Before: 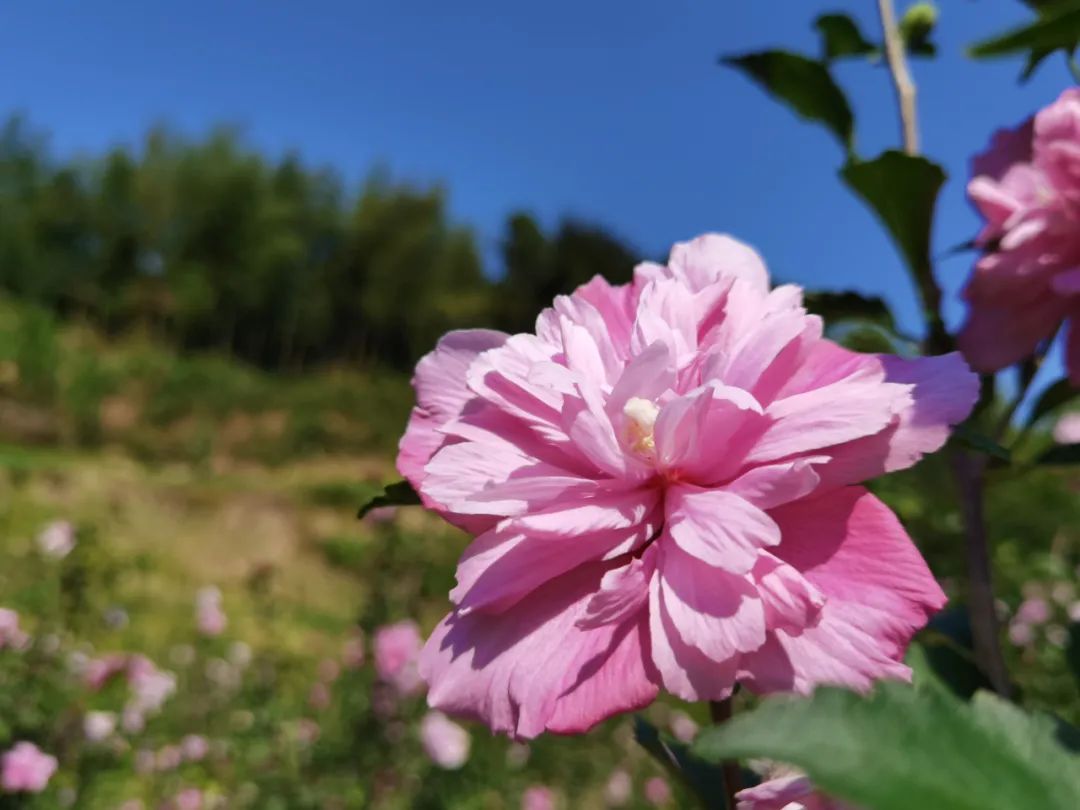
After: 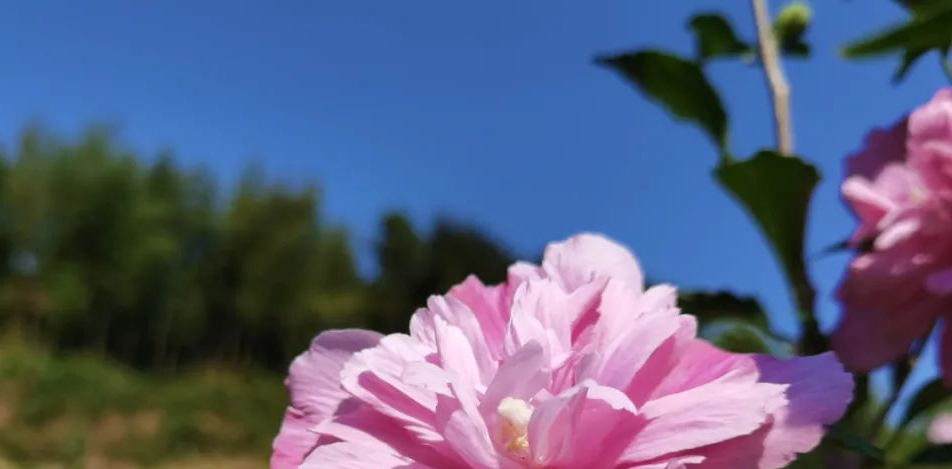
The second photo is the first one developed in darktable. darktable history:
crop and rotate: left 11.78%, bottom 42.058%
